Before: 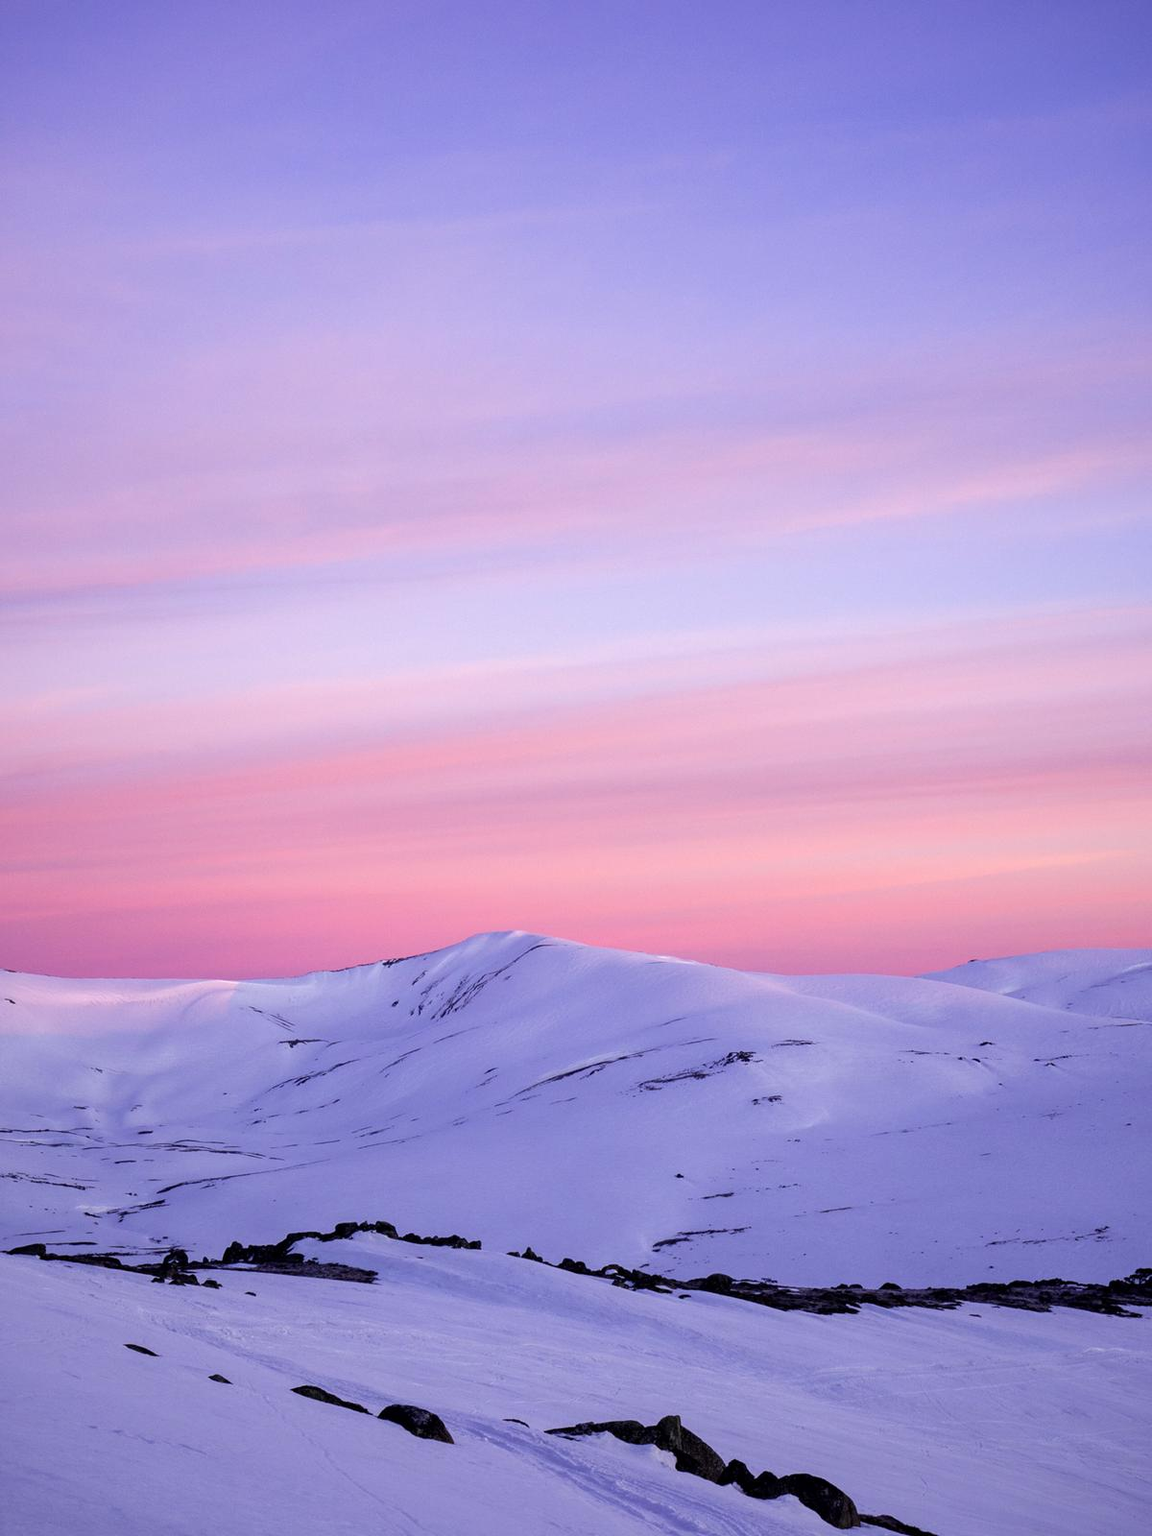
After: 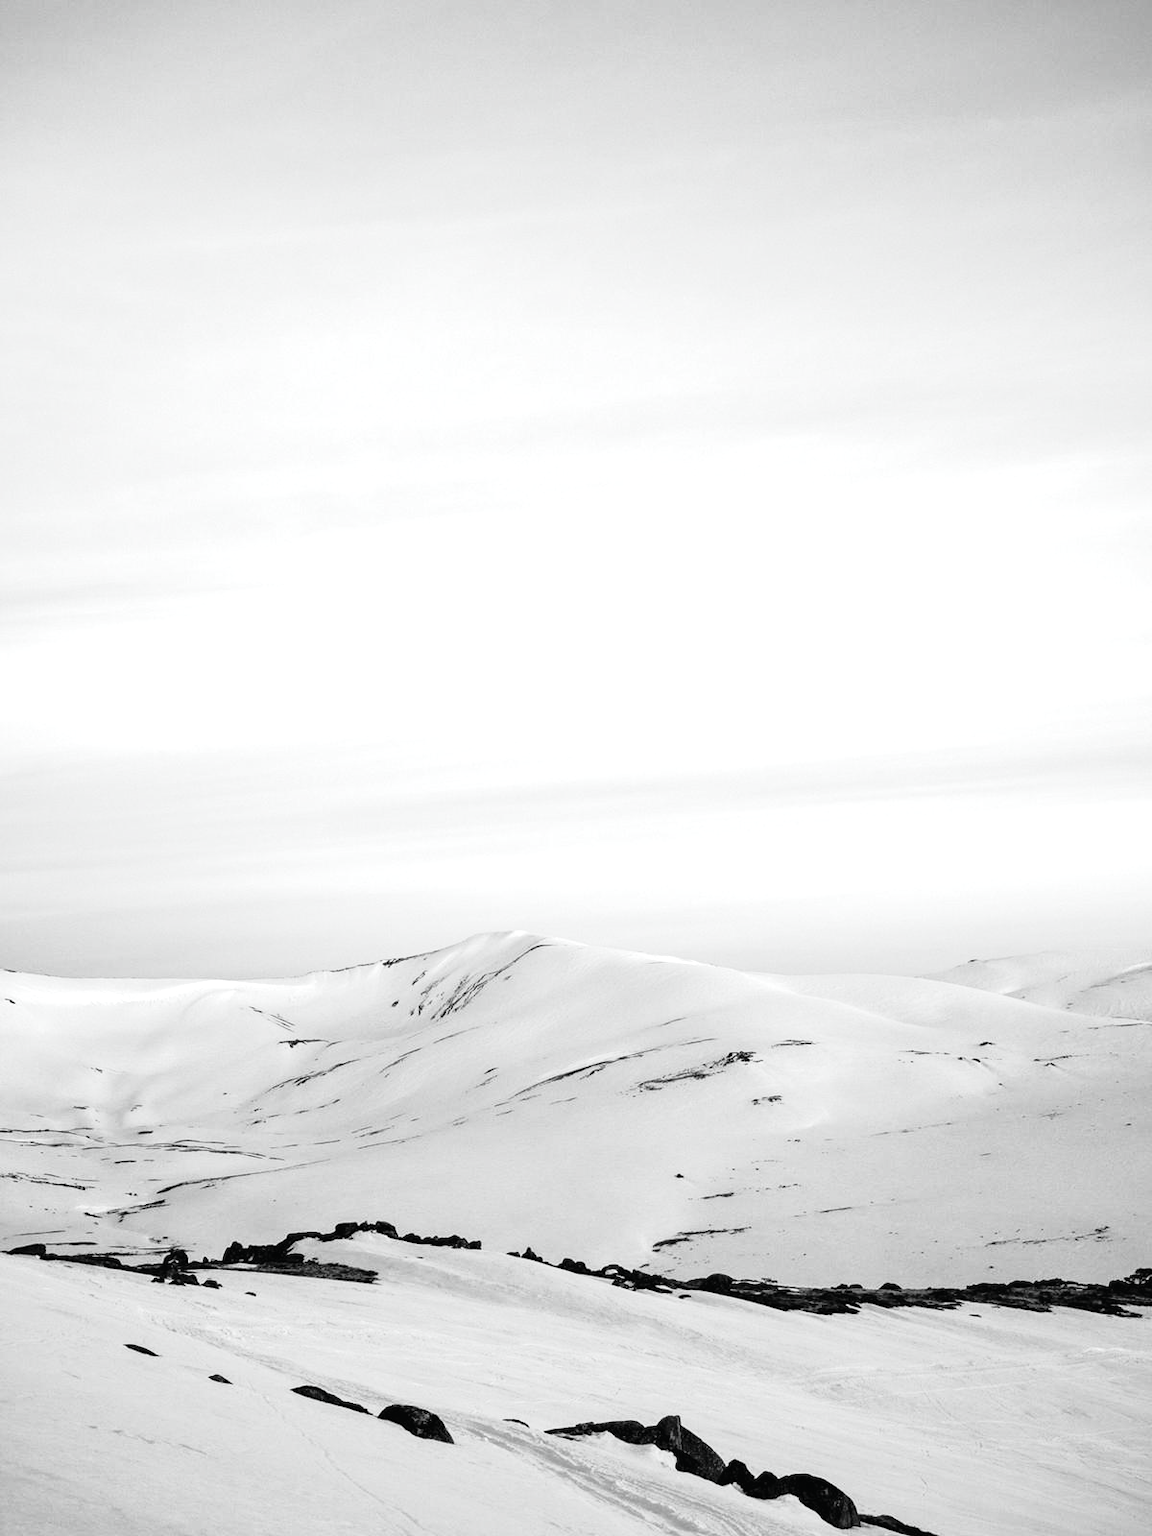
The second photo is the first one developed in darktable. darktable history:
tone curve: curves: ch0 [(0, 0.009) (0.105, 0.08) (0.195, 0.18) (0.283, 0.316) (0.384, 0.434) (0.485, 0.531) (0.638, 0.69) (0.81, 0.872) (1, 0.977)]; ch1 [(0, 0) (0.161, 0.092) (0.35, 0.33) (0.379, 0.401) (0.456, 0.469) (0.502, 0.5) (0.525, 0.514) (0.586, 0.604) (0.642, 0.645) (0.858, 0.817) (1, 0.942)]; ch2 [(0, 0) (0.371, 0.362) (0.437, 0.437) (0.48, 0.49) (0.53, 0.515) (0.56, 0.571) (0.622, 0.606) (0.881, 0.795) (1, 0.929)], color space Lab, independent channels, preserve colors none
exposure: black level correction 0, exposure 1.125 EV, compensate exposure bias true, compensate highlight preservation false
contrast brightness saturation: saturation -1
